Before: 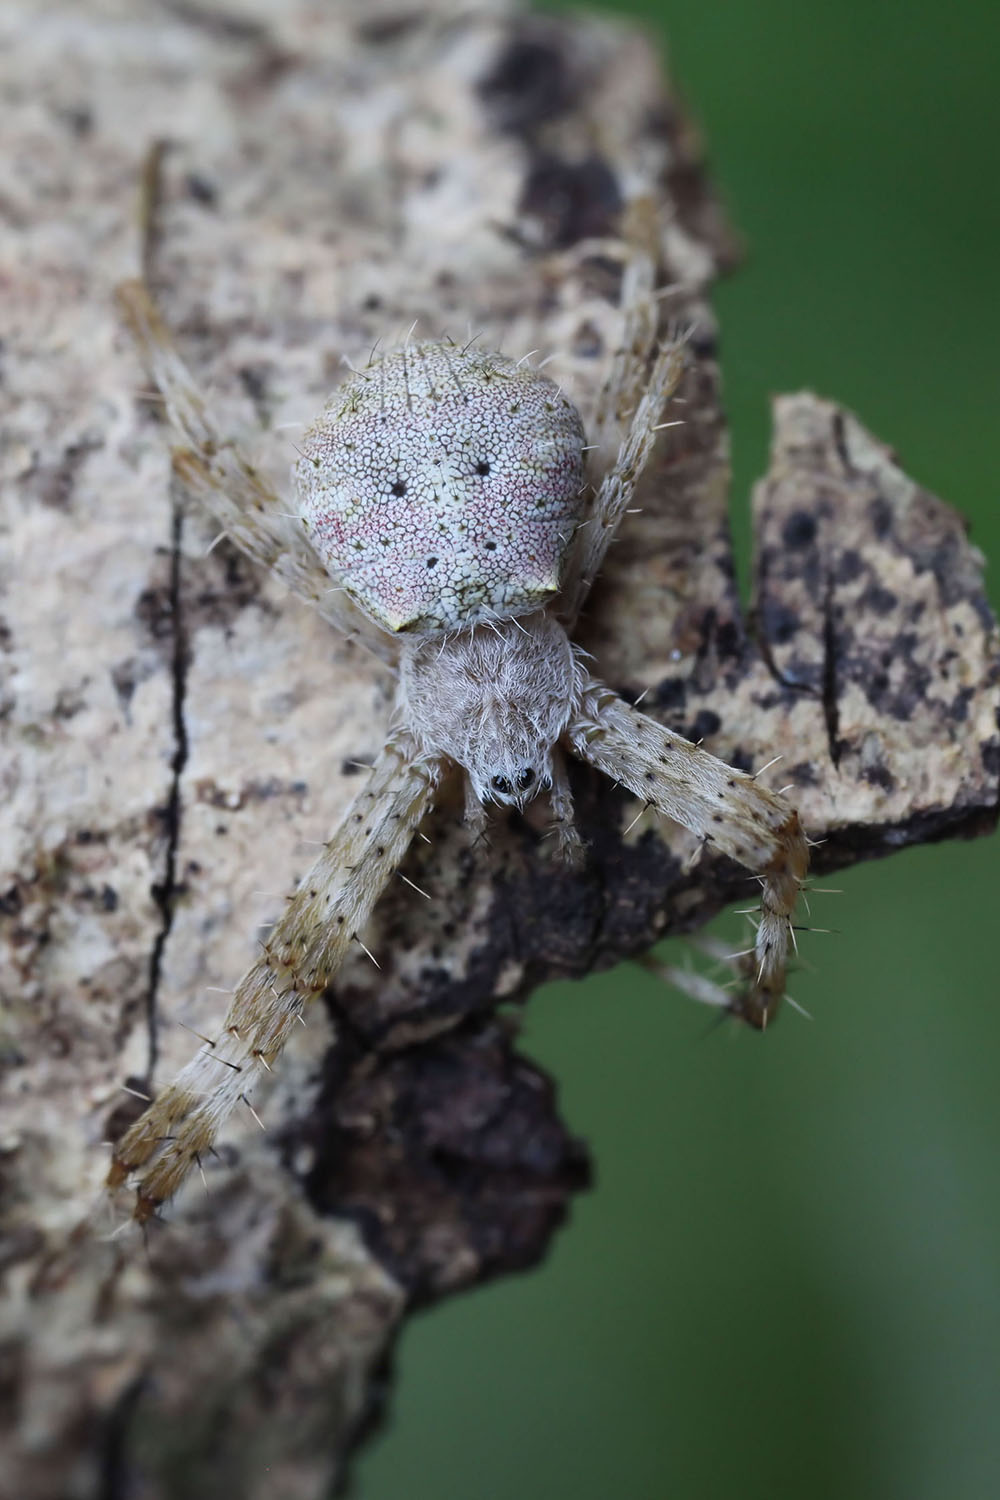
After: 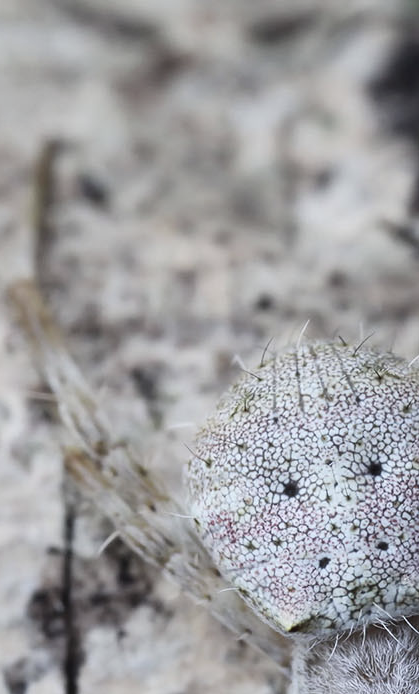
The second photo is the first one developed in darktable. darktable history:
contrast brightness saturation: contrast 0.1, saturation -0.3
crop and rotate: left 10.817%, top 0.062%, right 47.194%, bottom 53.626%
